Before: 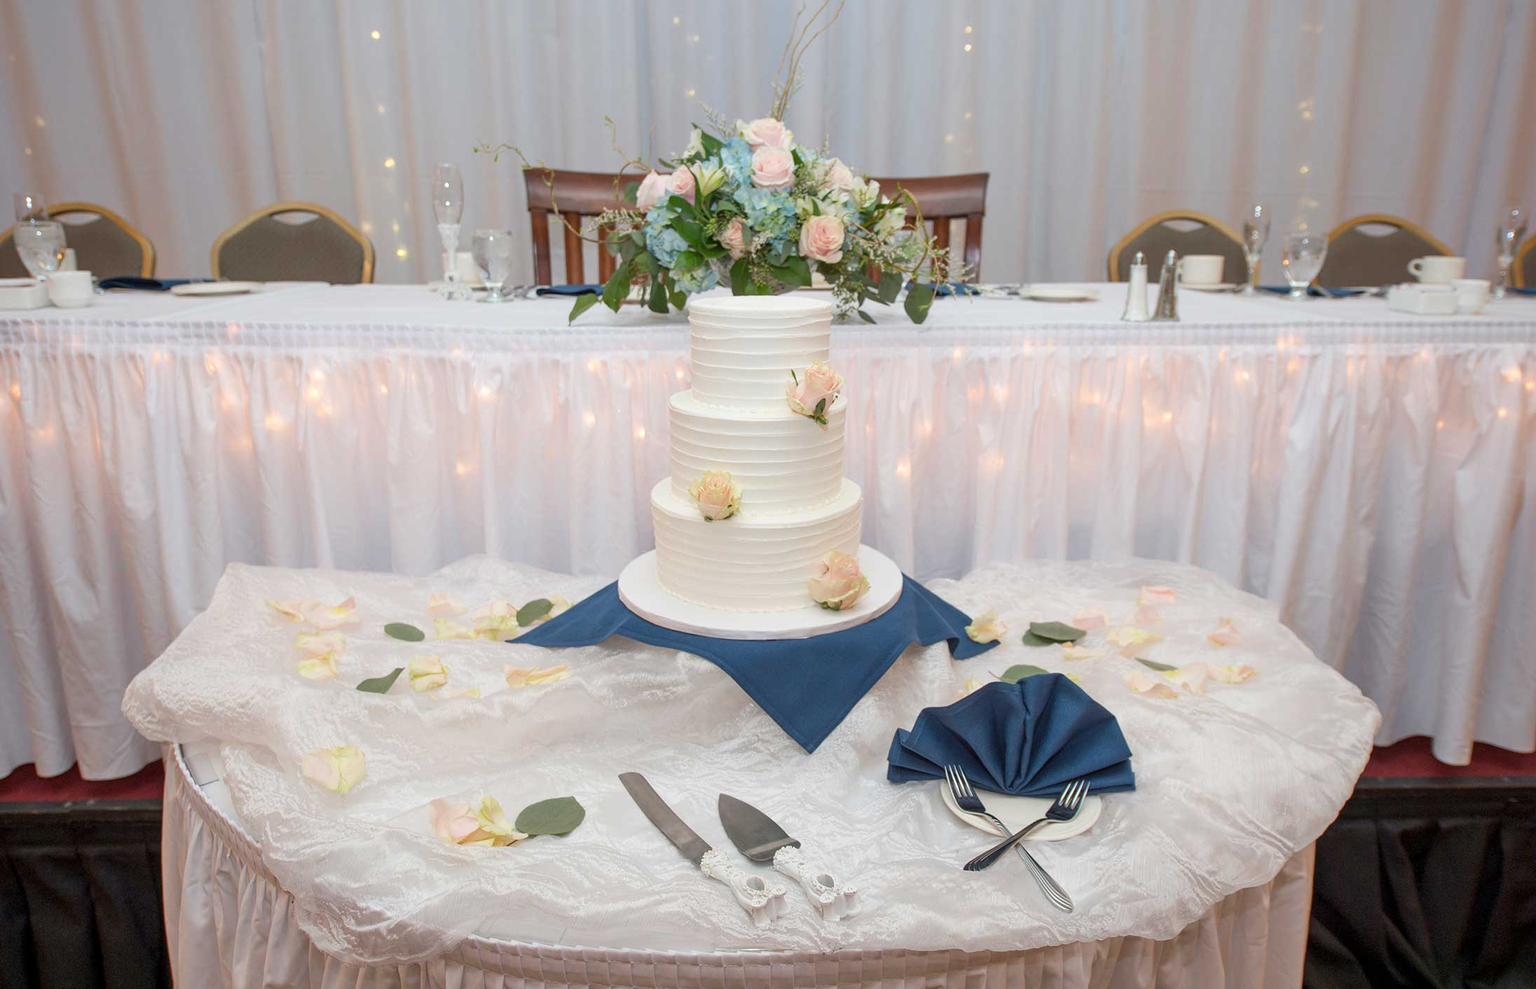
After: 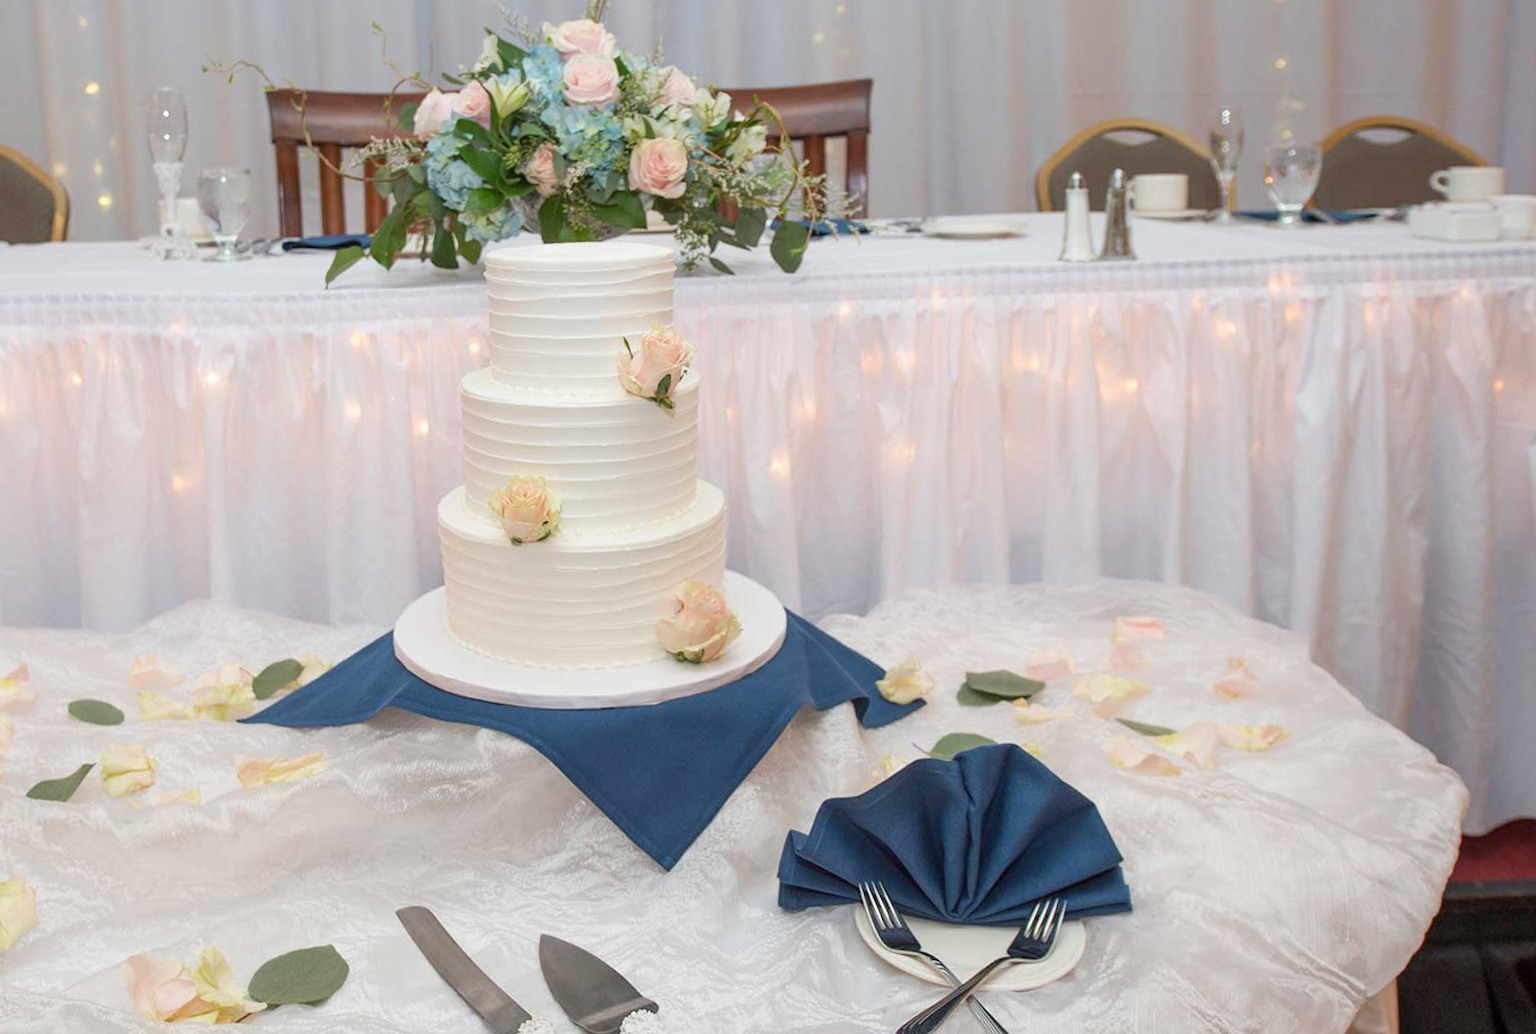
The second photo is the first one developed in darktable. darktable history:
crop and rotate: left 20.74%, top 7.912%, right 0.375%, bottom 13.378%
rotate and perspective: rotation -1.68°, lens shift (vertical) -0.146, crop left 0.049, crop right 0.912, crop top 0.032, crop bottom 0.96
